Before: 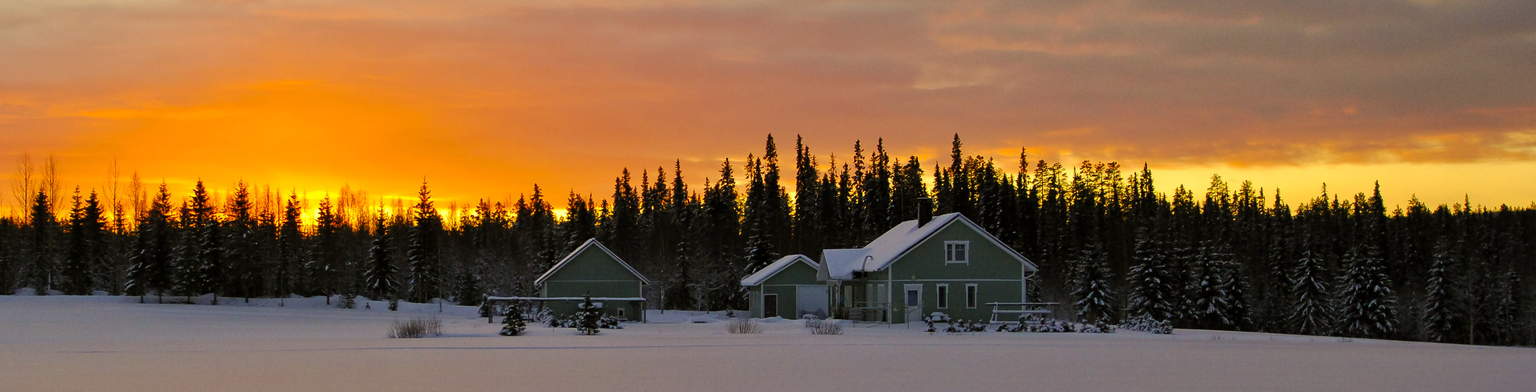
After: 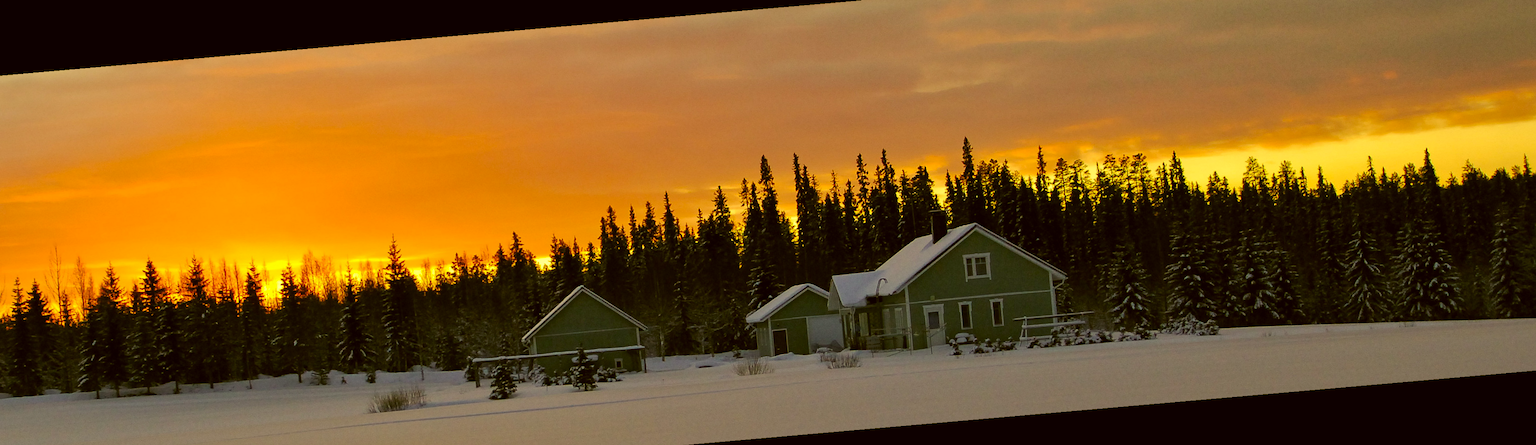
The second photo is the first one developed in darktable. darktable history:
rotate and perspective: rotation -5°, crop left 0.05, crop right 0.952, crop top 0.11, crop bottom 0.89
color correction: highlights a* -1.43, highlights b* 10.12, shadows a* 0.395, shadows b* 19.35
